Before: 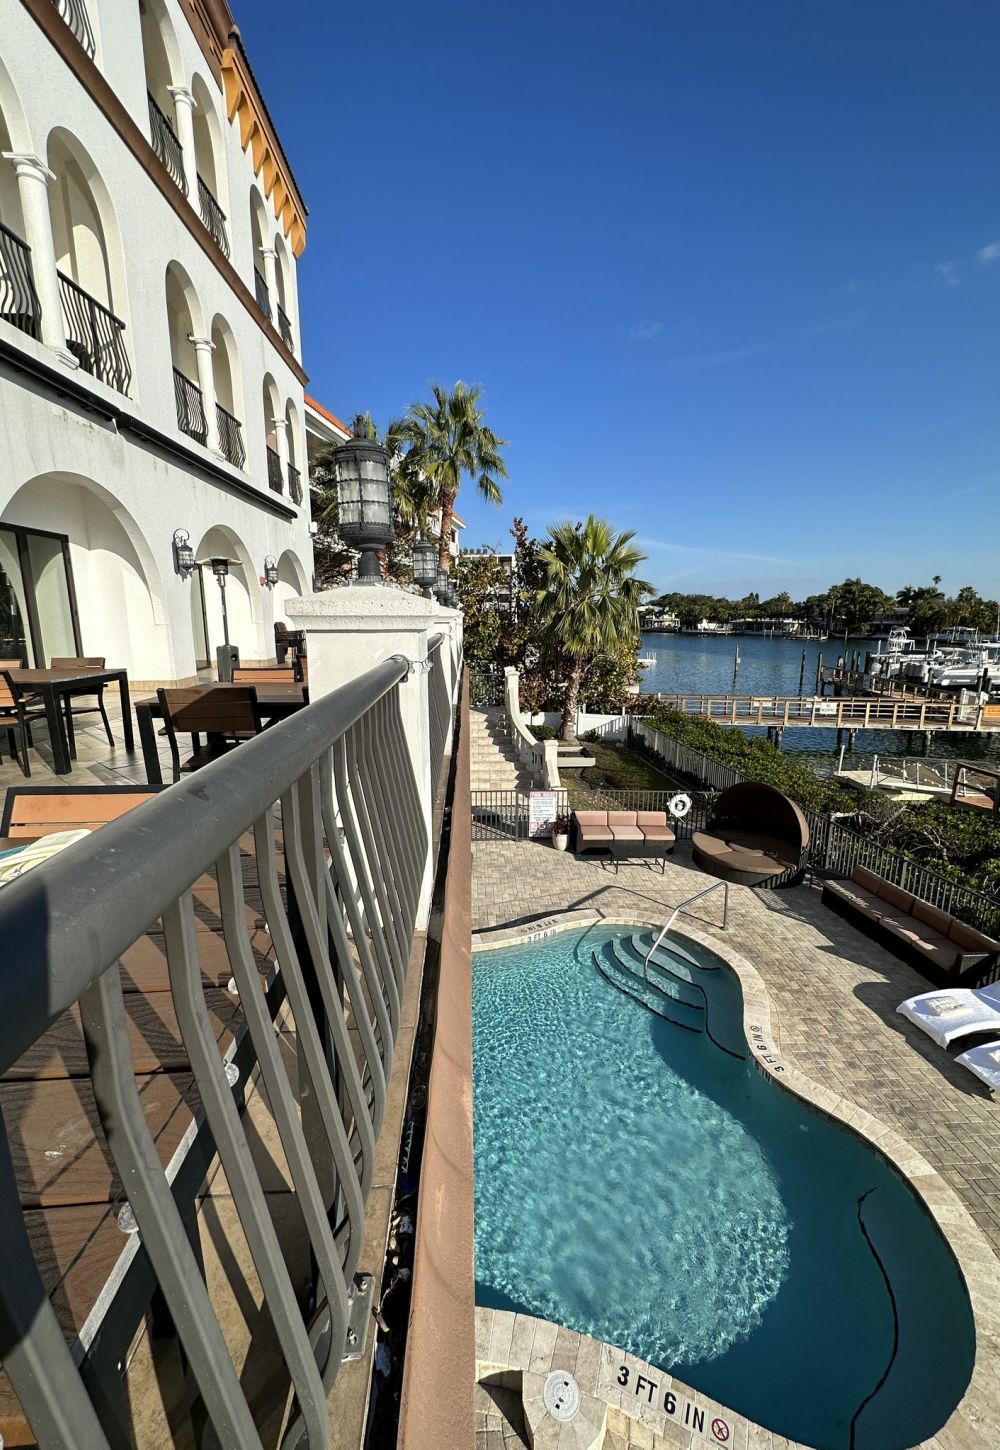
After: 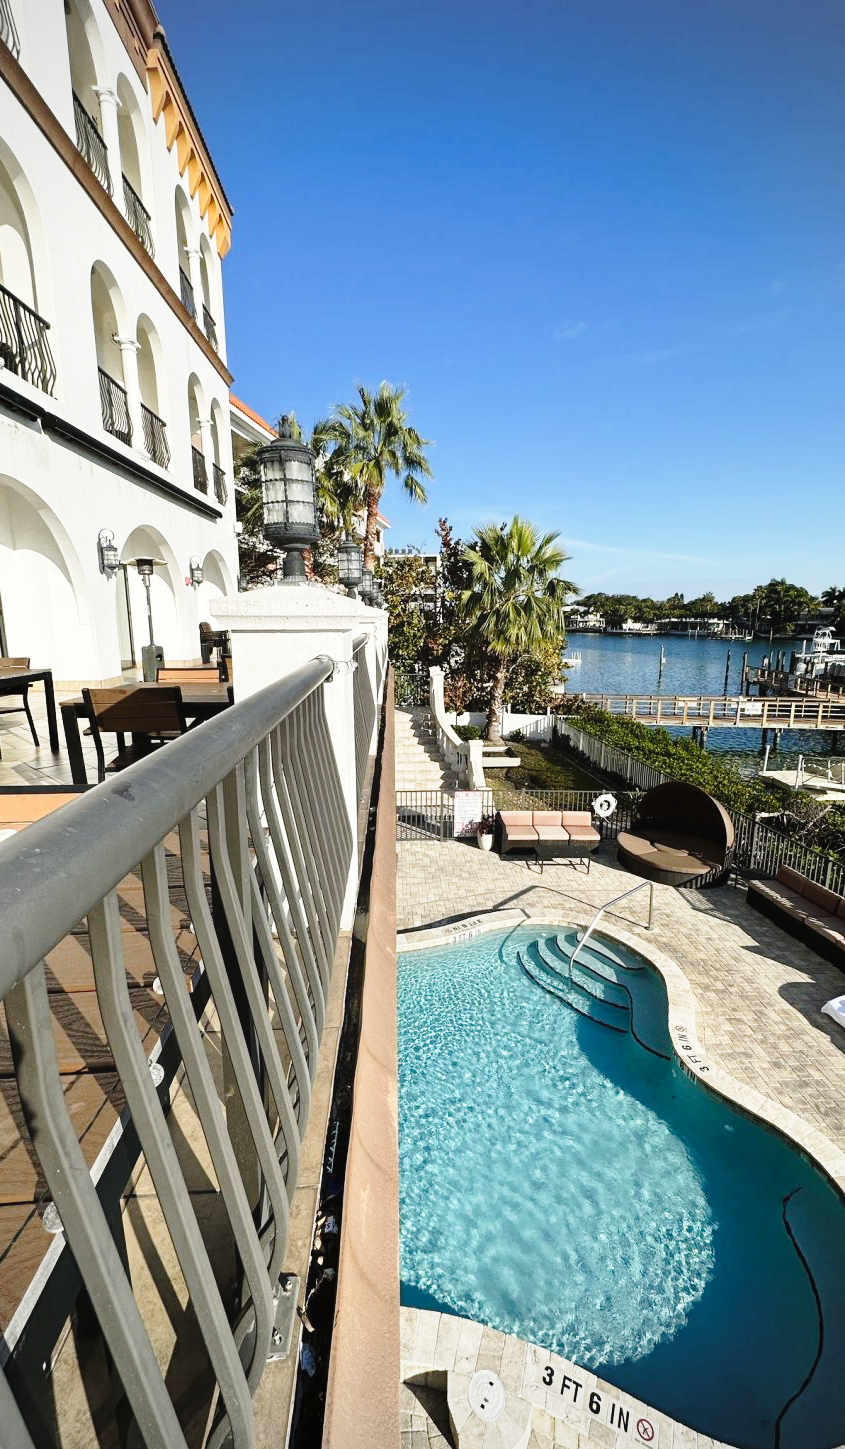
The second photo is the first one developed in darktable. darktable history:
crop: left 7.596%, right 7.807%
vignetting: brightness -0.284, unbound false
base curve: curves: ch0 [(0, 0) (0.028, 0.03) (0.121, 0.232) (0.46, 0.748) (0.859, 0.968) (1, 1)], preserve colors none
contrast equalizer: y [[0.6 ×6], [0.55 ×6], [0 ×6], [0 ×6], [0 ×6]], mix -0.288
